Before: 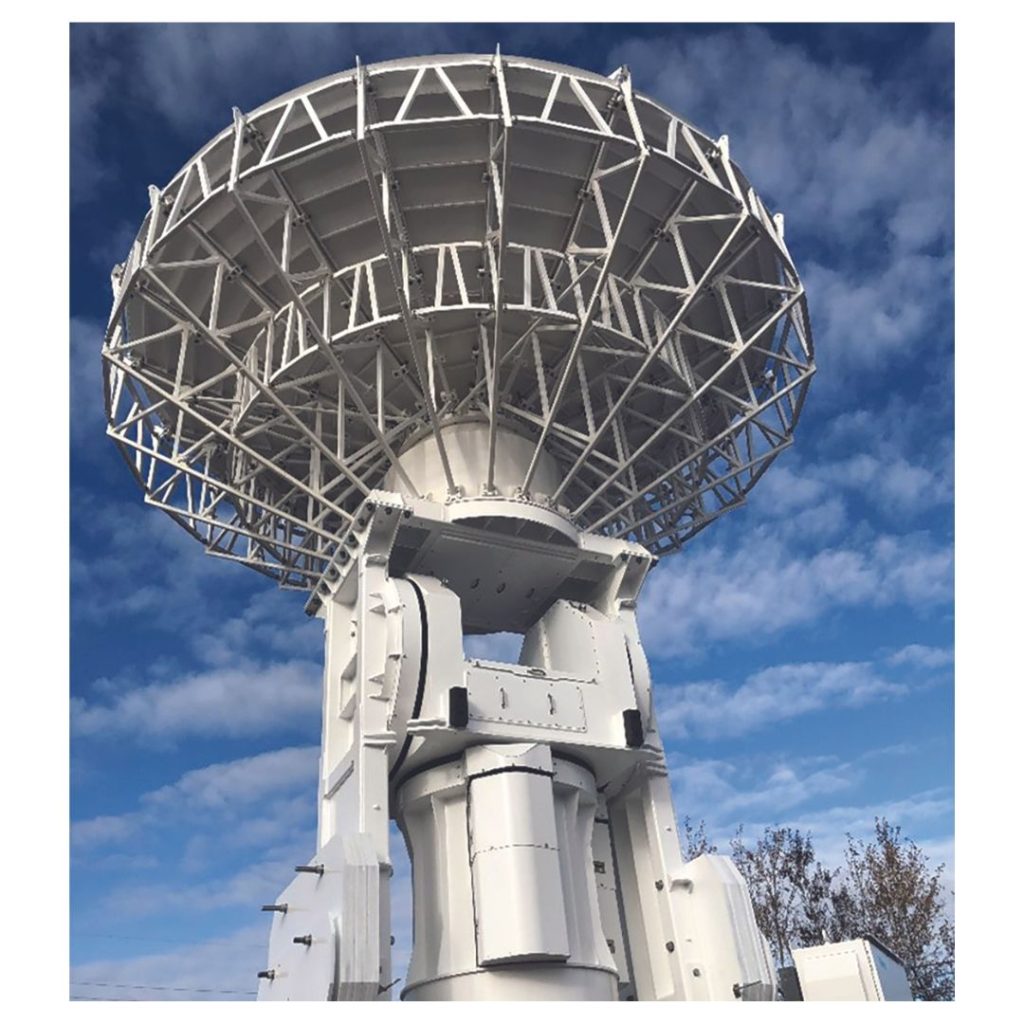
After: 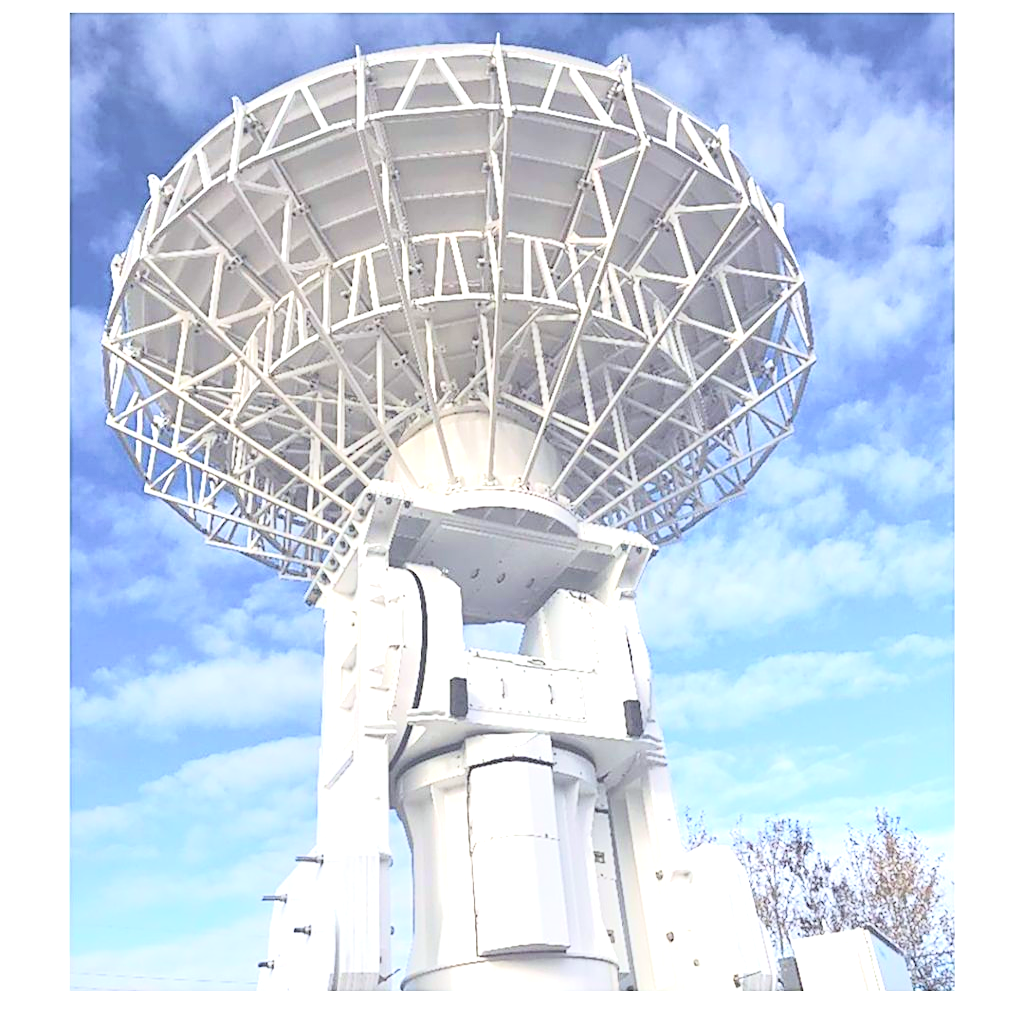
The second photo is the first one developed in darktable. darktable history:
tone curve: curves: ch0 [(0, 0) (0.169, 0.367) (0.635, 0.859) (1, 1)], color space Lab, independent channels, preserve colors none
crop: top 1.049%, right 0.001%
velvia: on, module defaults
white balance: red 0.982, blue 1.018
sharpen: on, module defaults
exposure: exposure 1 EV, compensate highlight preservation false
